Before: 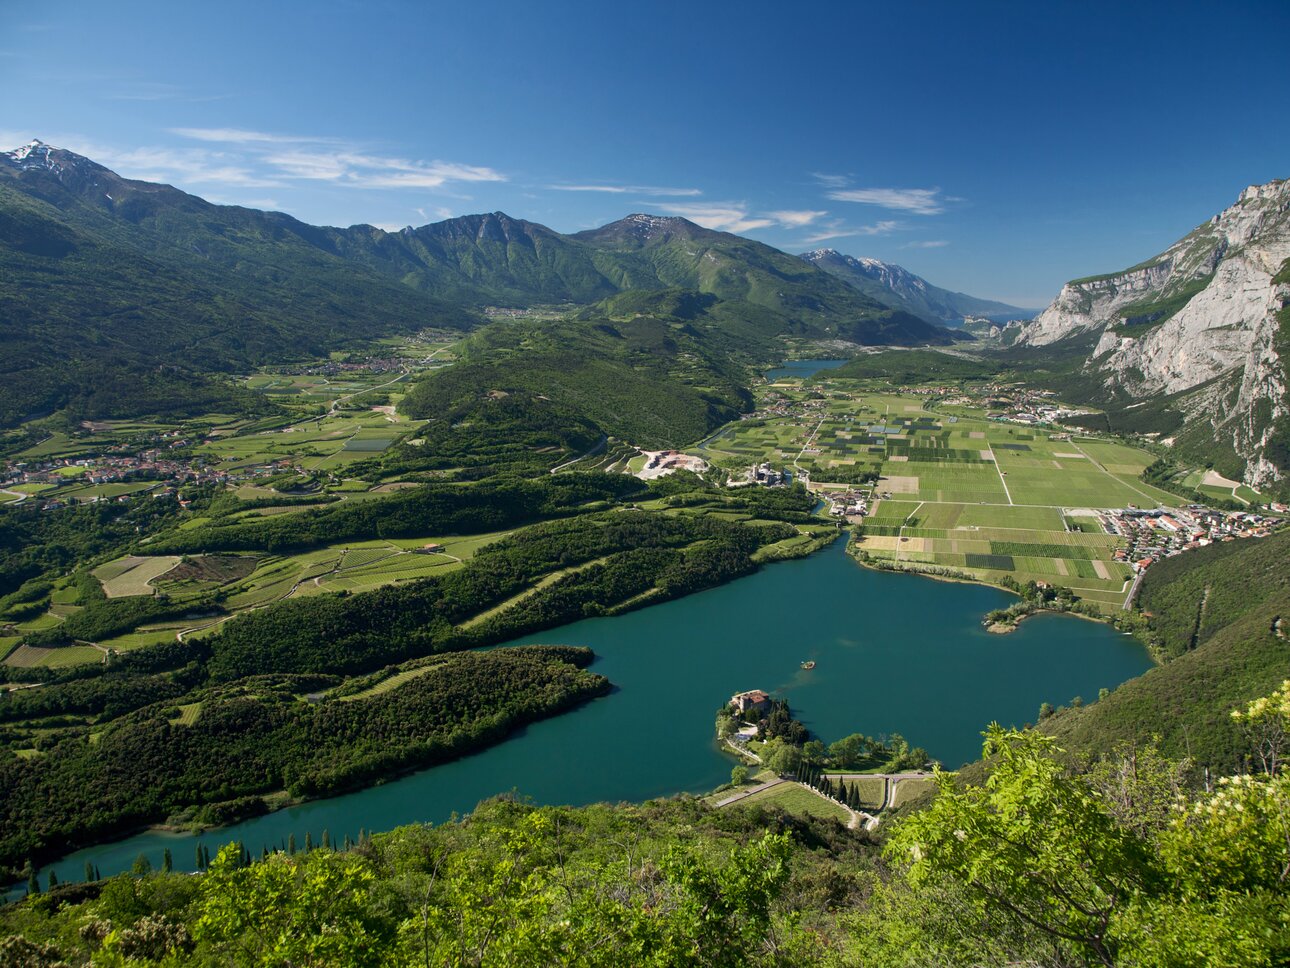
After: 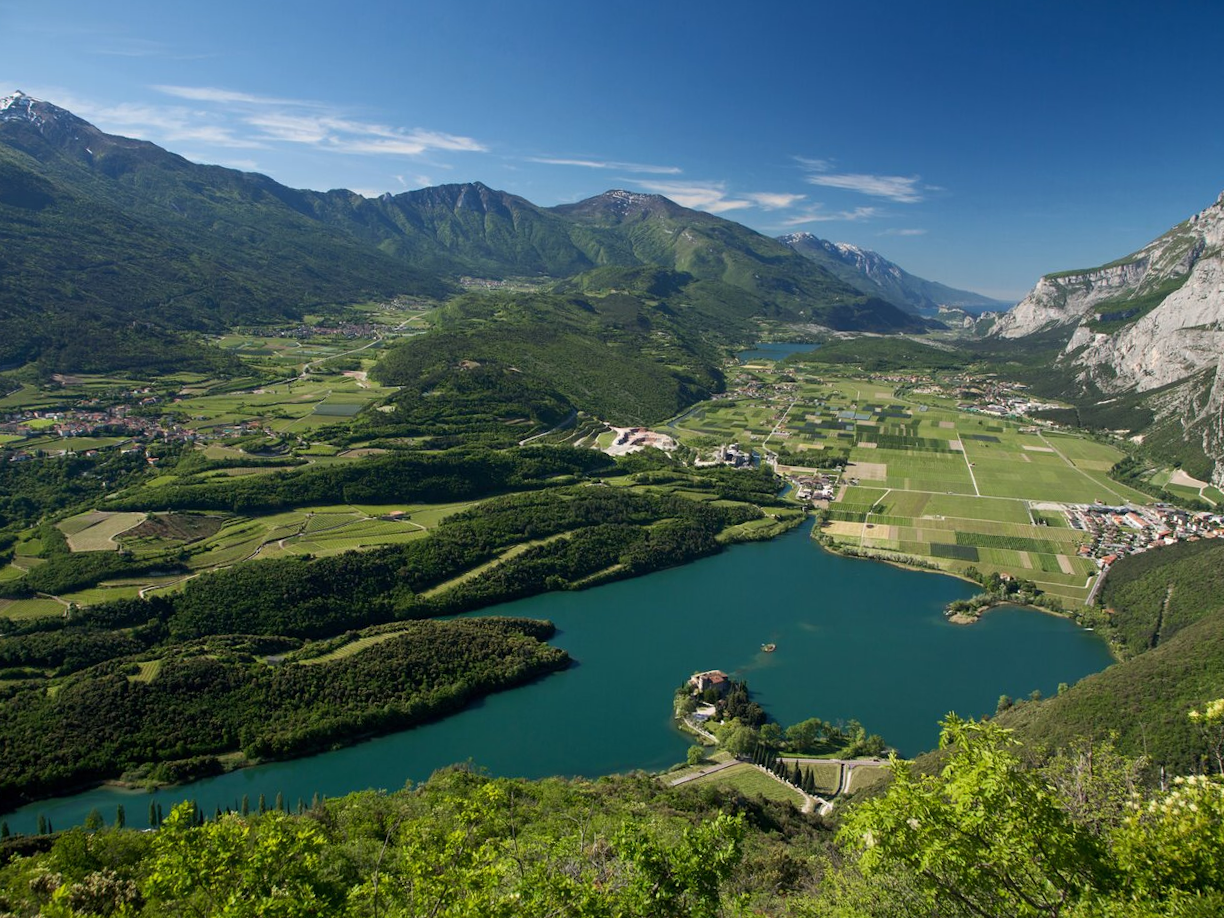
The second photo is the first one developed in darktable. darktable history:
crop and rotate: angle -2.35°
